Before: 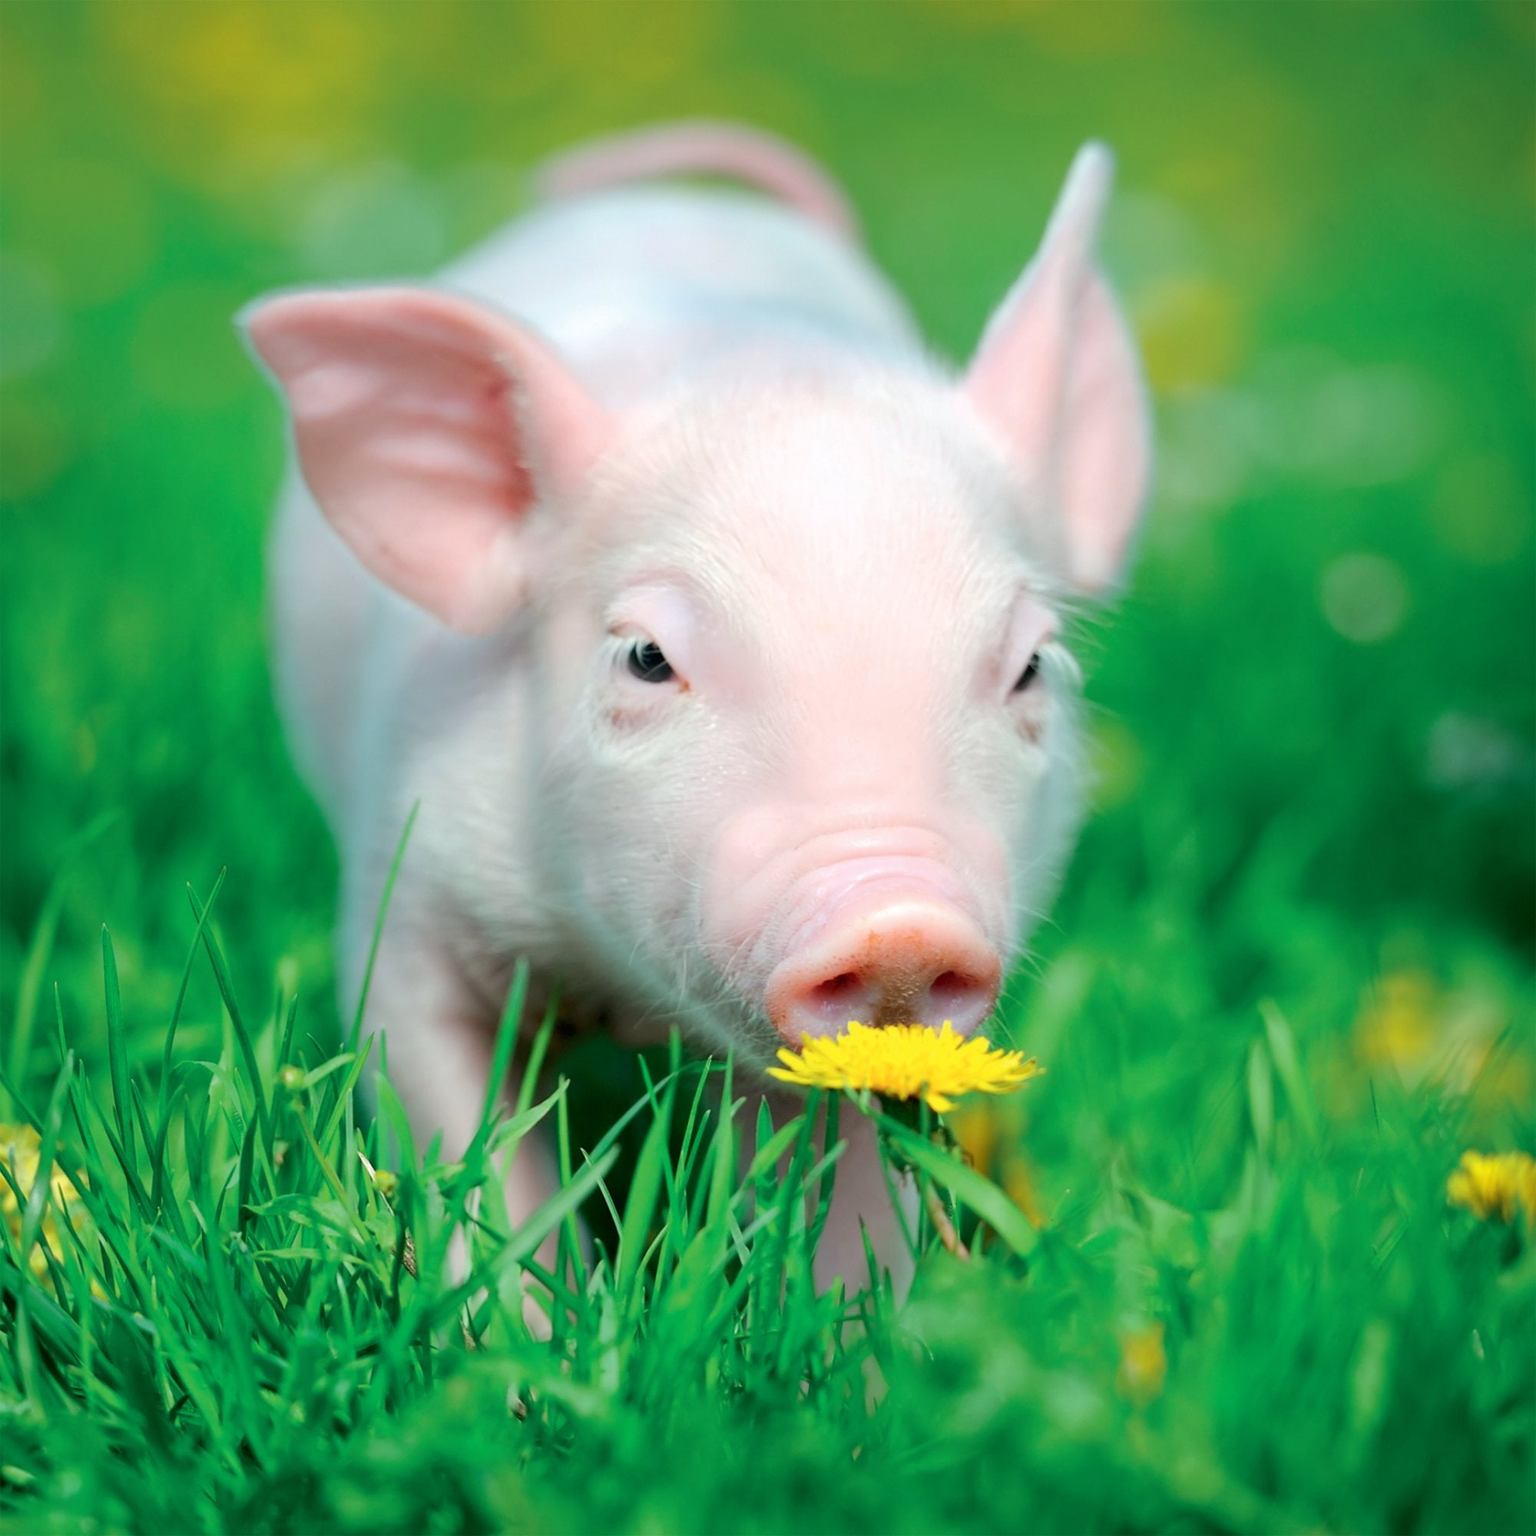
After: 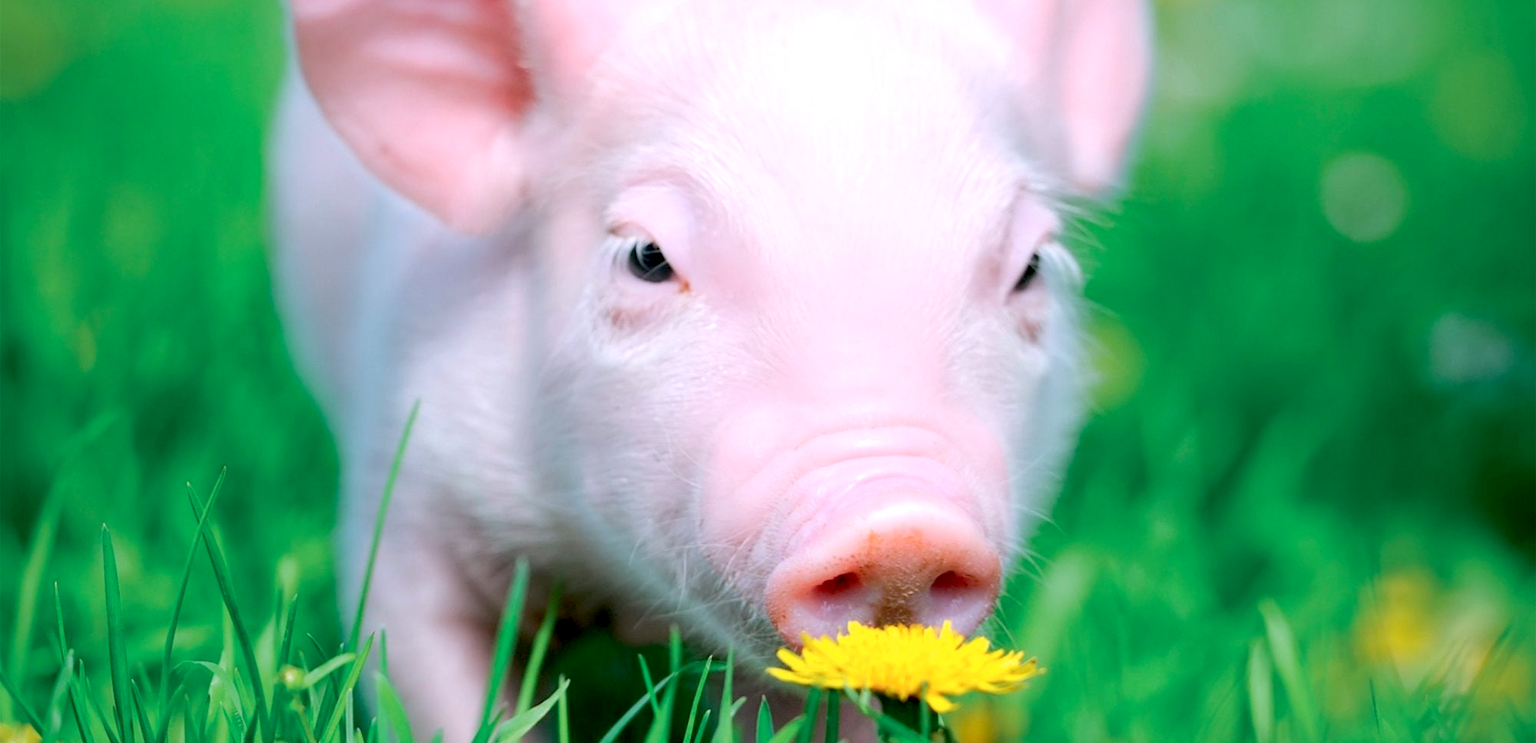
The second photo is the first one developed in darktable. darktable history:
crop and rotate: top 26.056%, bottom 25.543%
exposure: black level correction 0.007, exposure 0.093 EV, compensate highlight preservation false
white balance: red 1.066, blue 1.119
